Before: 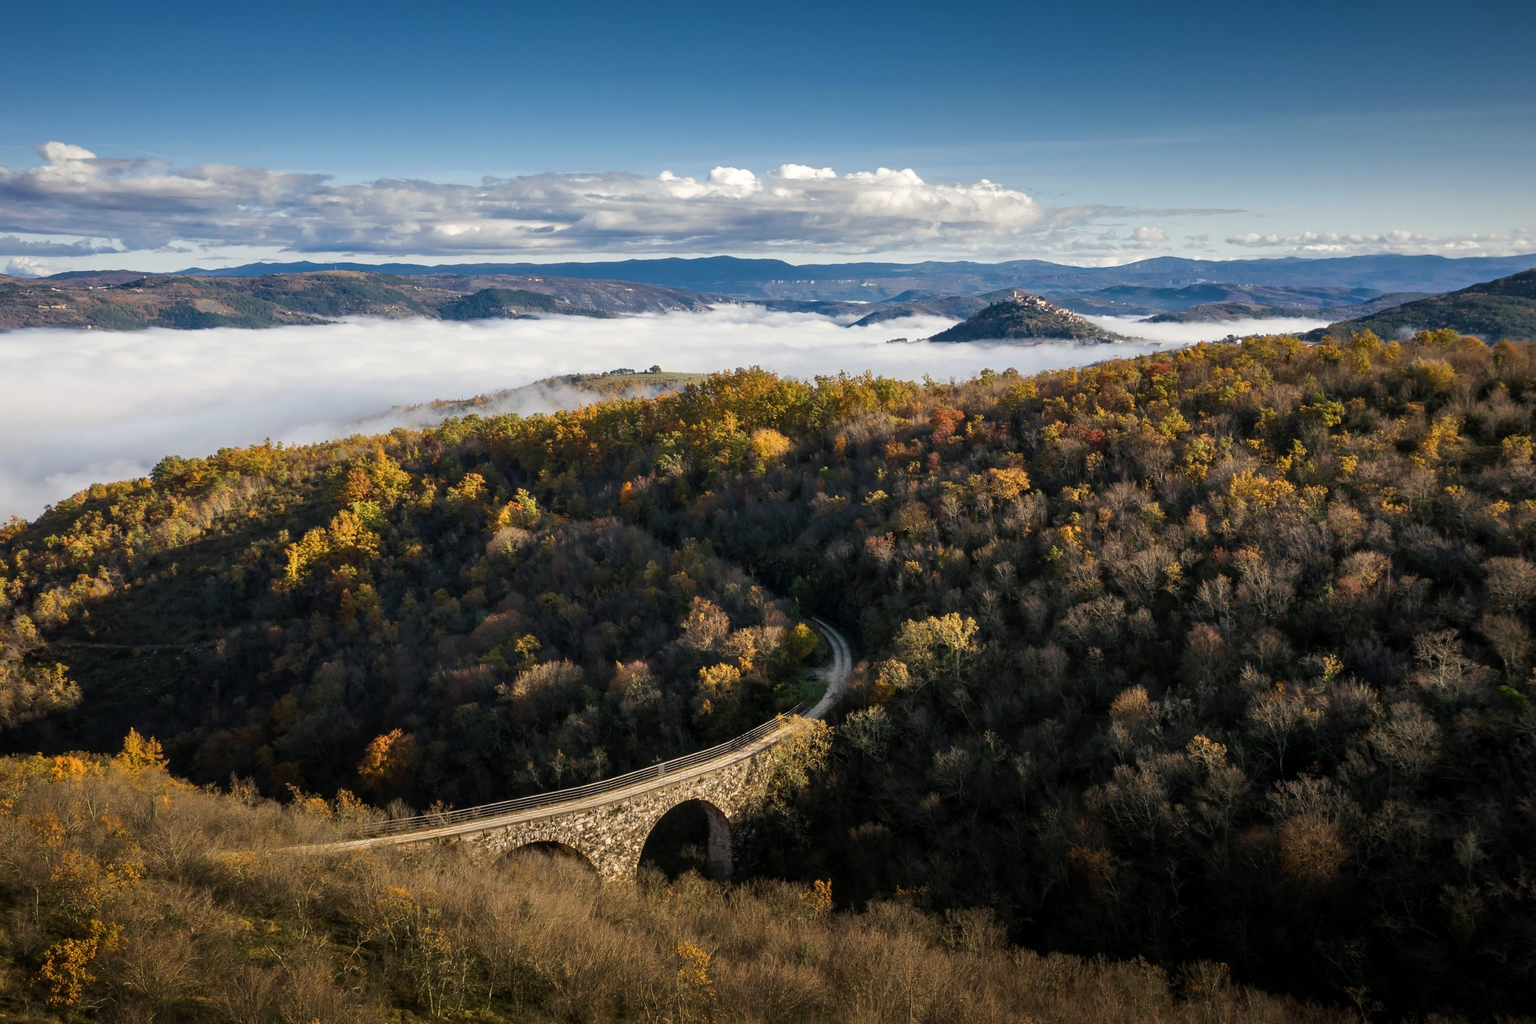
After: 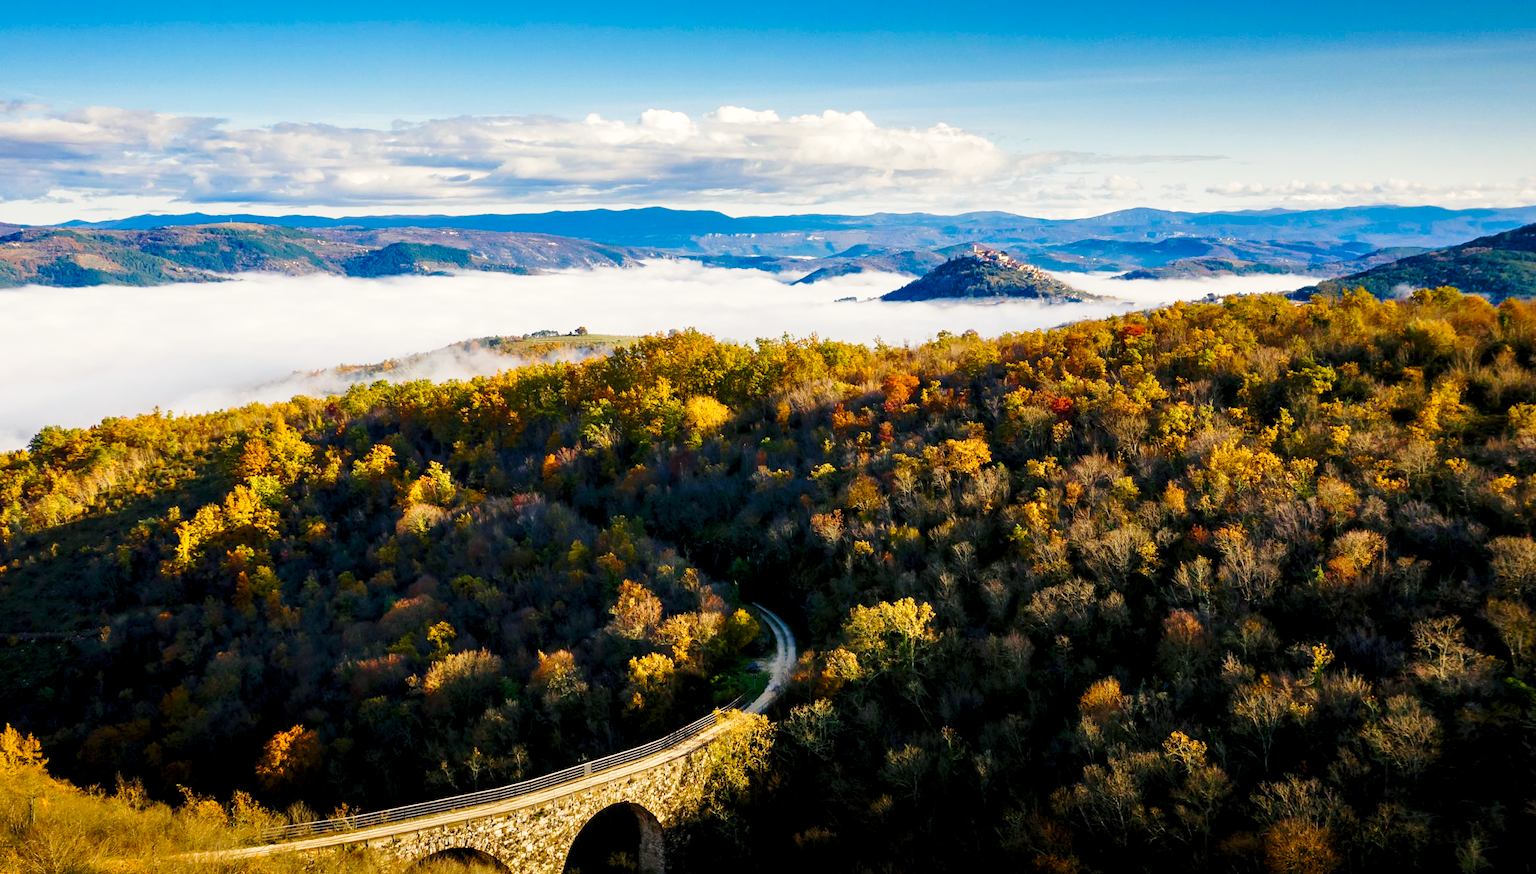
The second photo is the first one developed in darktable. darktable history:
crop: left 8.155%, top 6.611%, bottom 15.385%
color balance rgb: shadows lift › chroma 3%, shadows lift › hue 240.84°, highlights gain › chroma 3%, highlights gain › hue 73.2°, global offset › luminance -0.5%, perceptual saturation grading › global saturation 20%, perceptual saturation grading › highlights -25%, perceptual saturation grading › shadows 50%, global vibrance 25.26%
base curve: curves: ch0 [(0, 0) (0.028, 0.03) (0.121, 0.232) (0.46, 0.748) (0.859, 0.968) (1, 1)], preserve colors none
